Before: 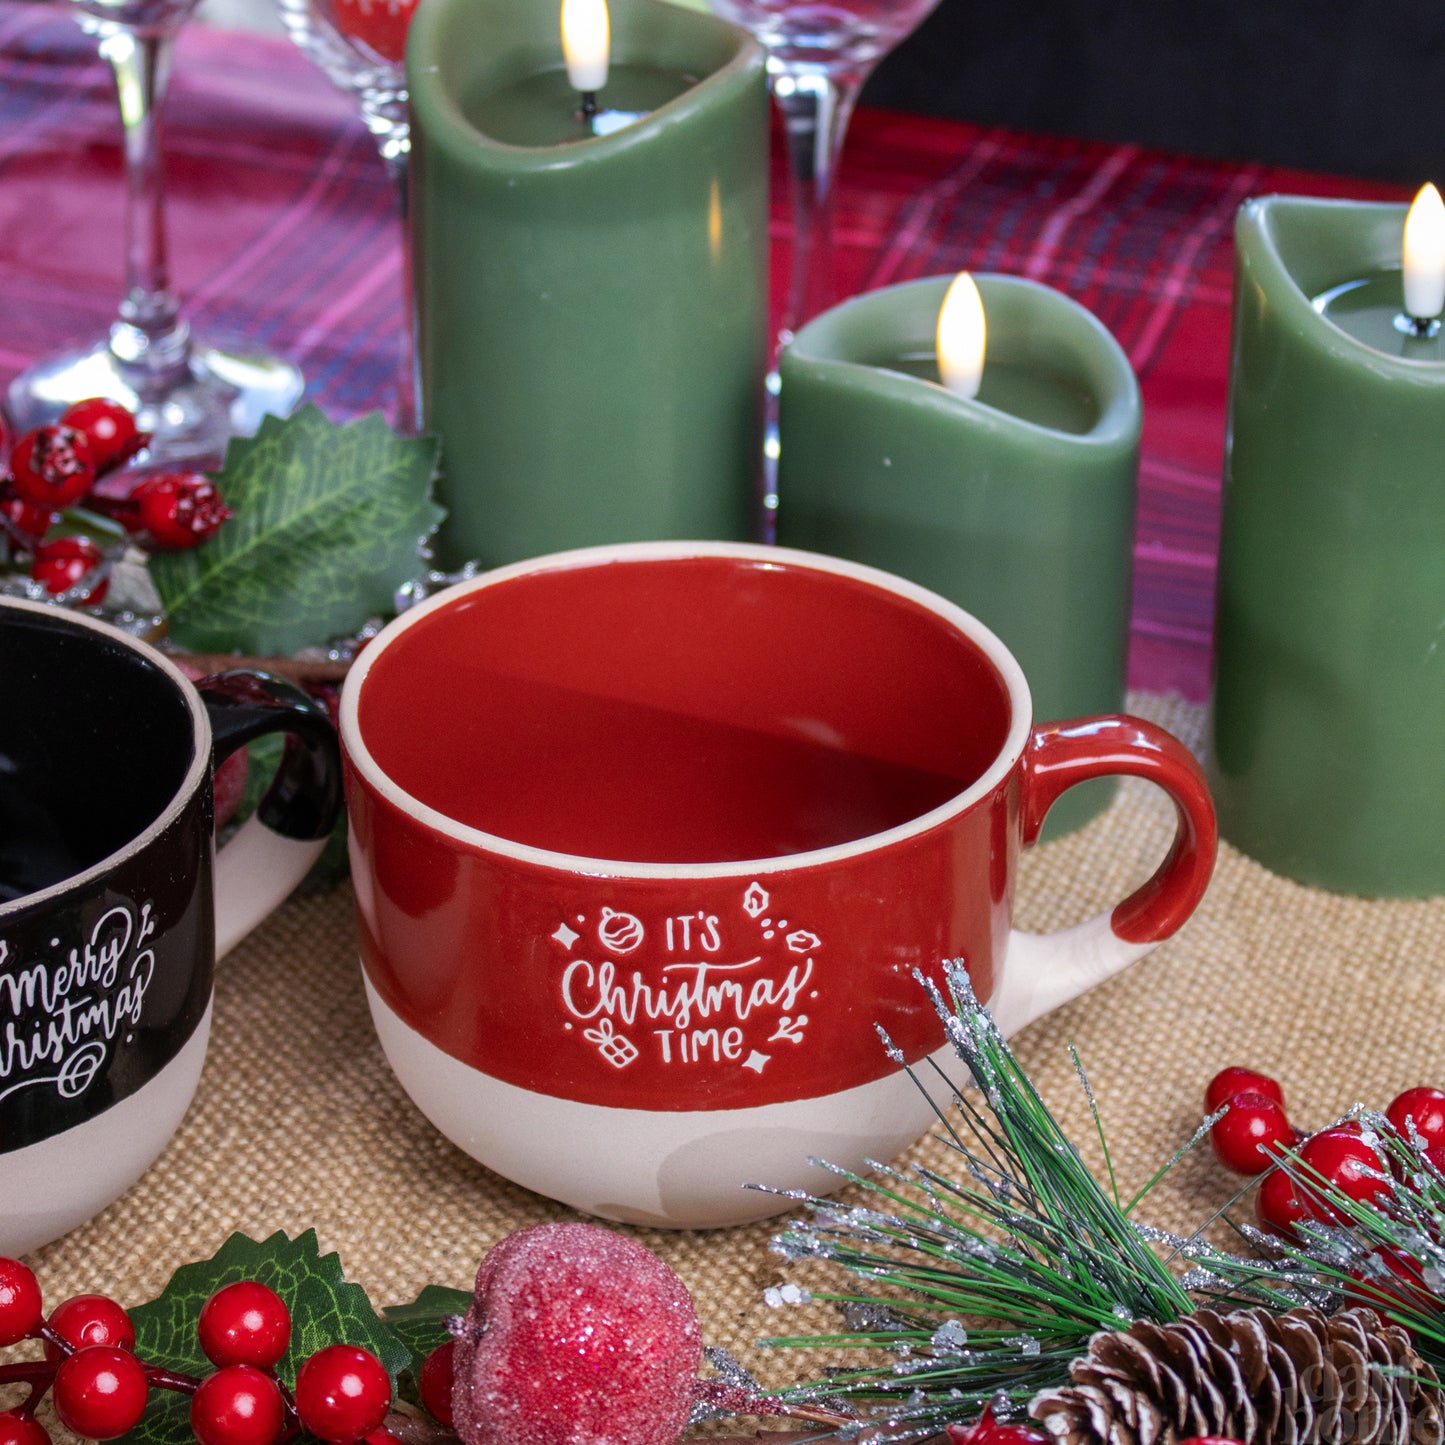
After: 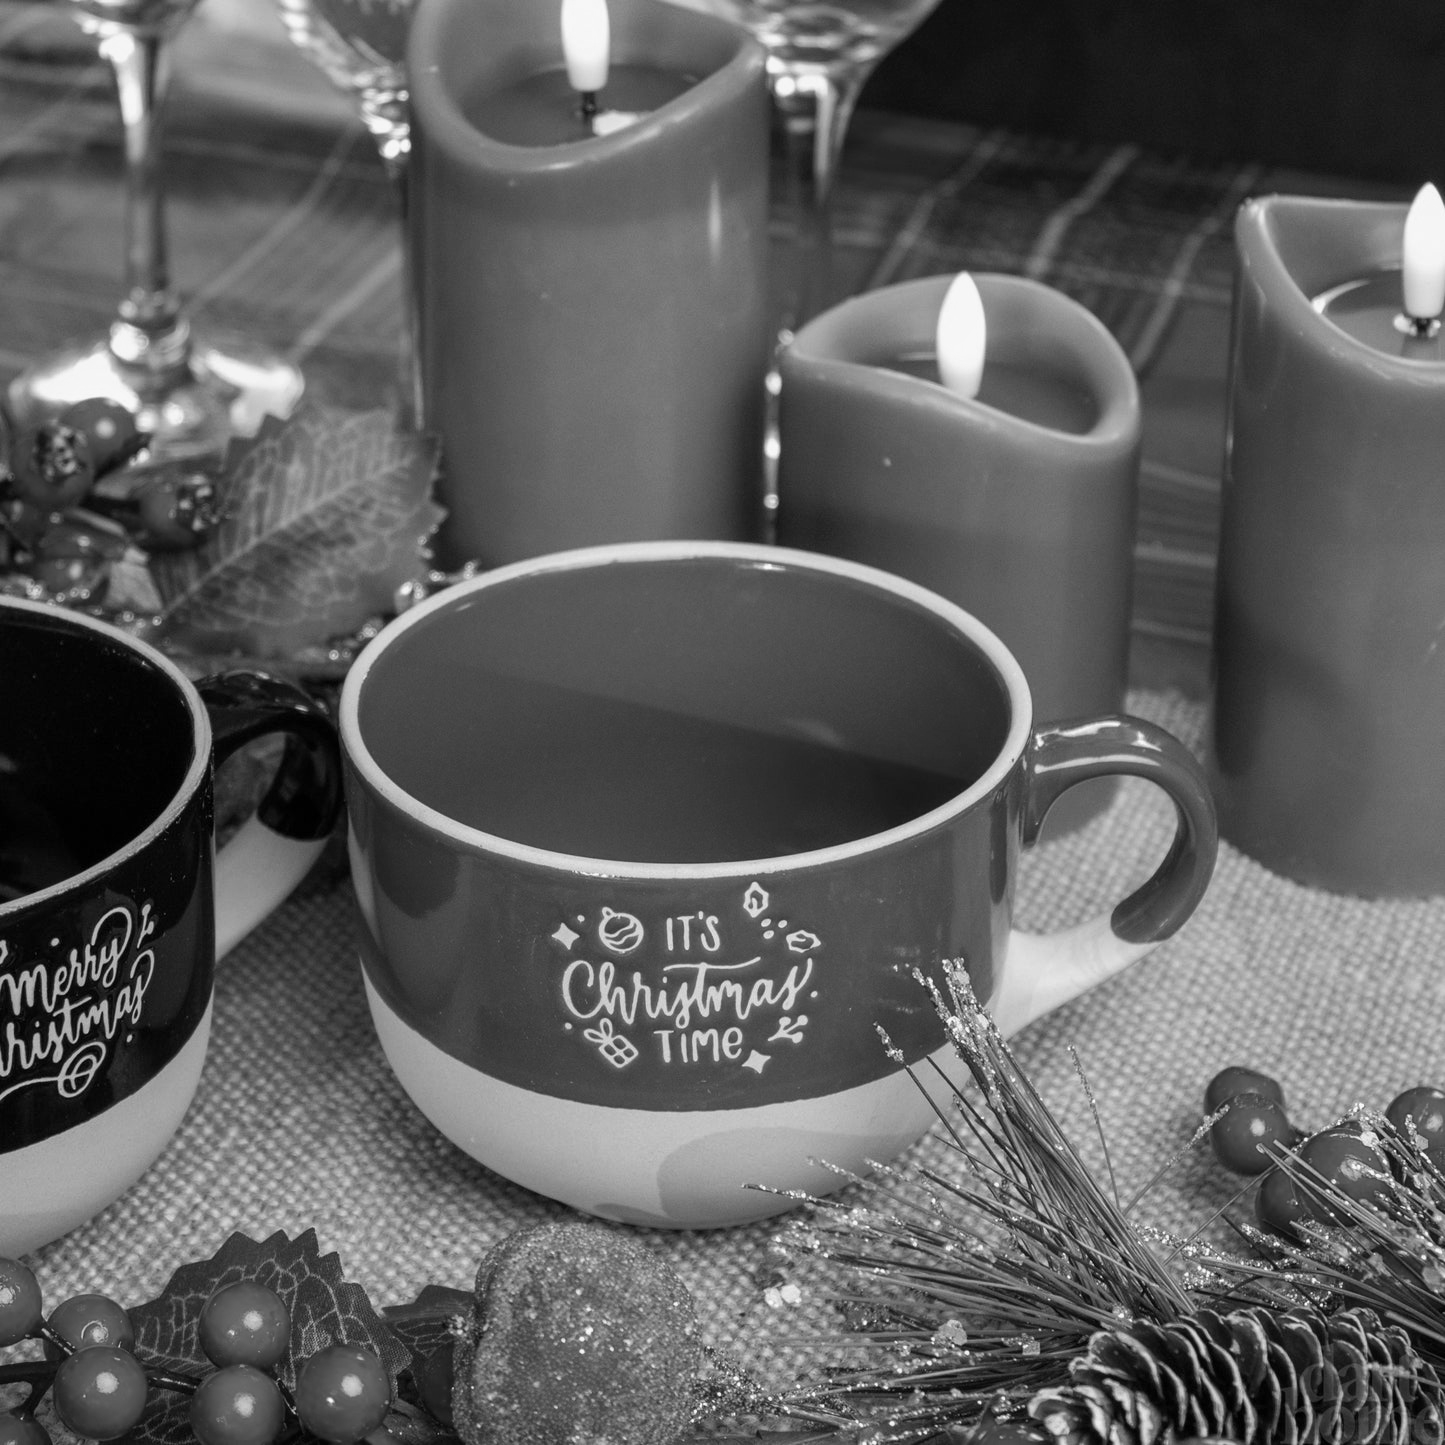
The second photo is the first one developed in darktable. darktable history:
white balance: red 0.954, blue 1.079
monochrome: a 32, b 64, size 2.3
